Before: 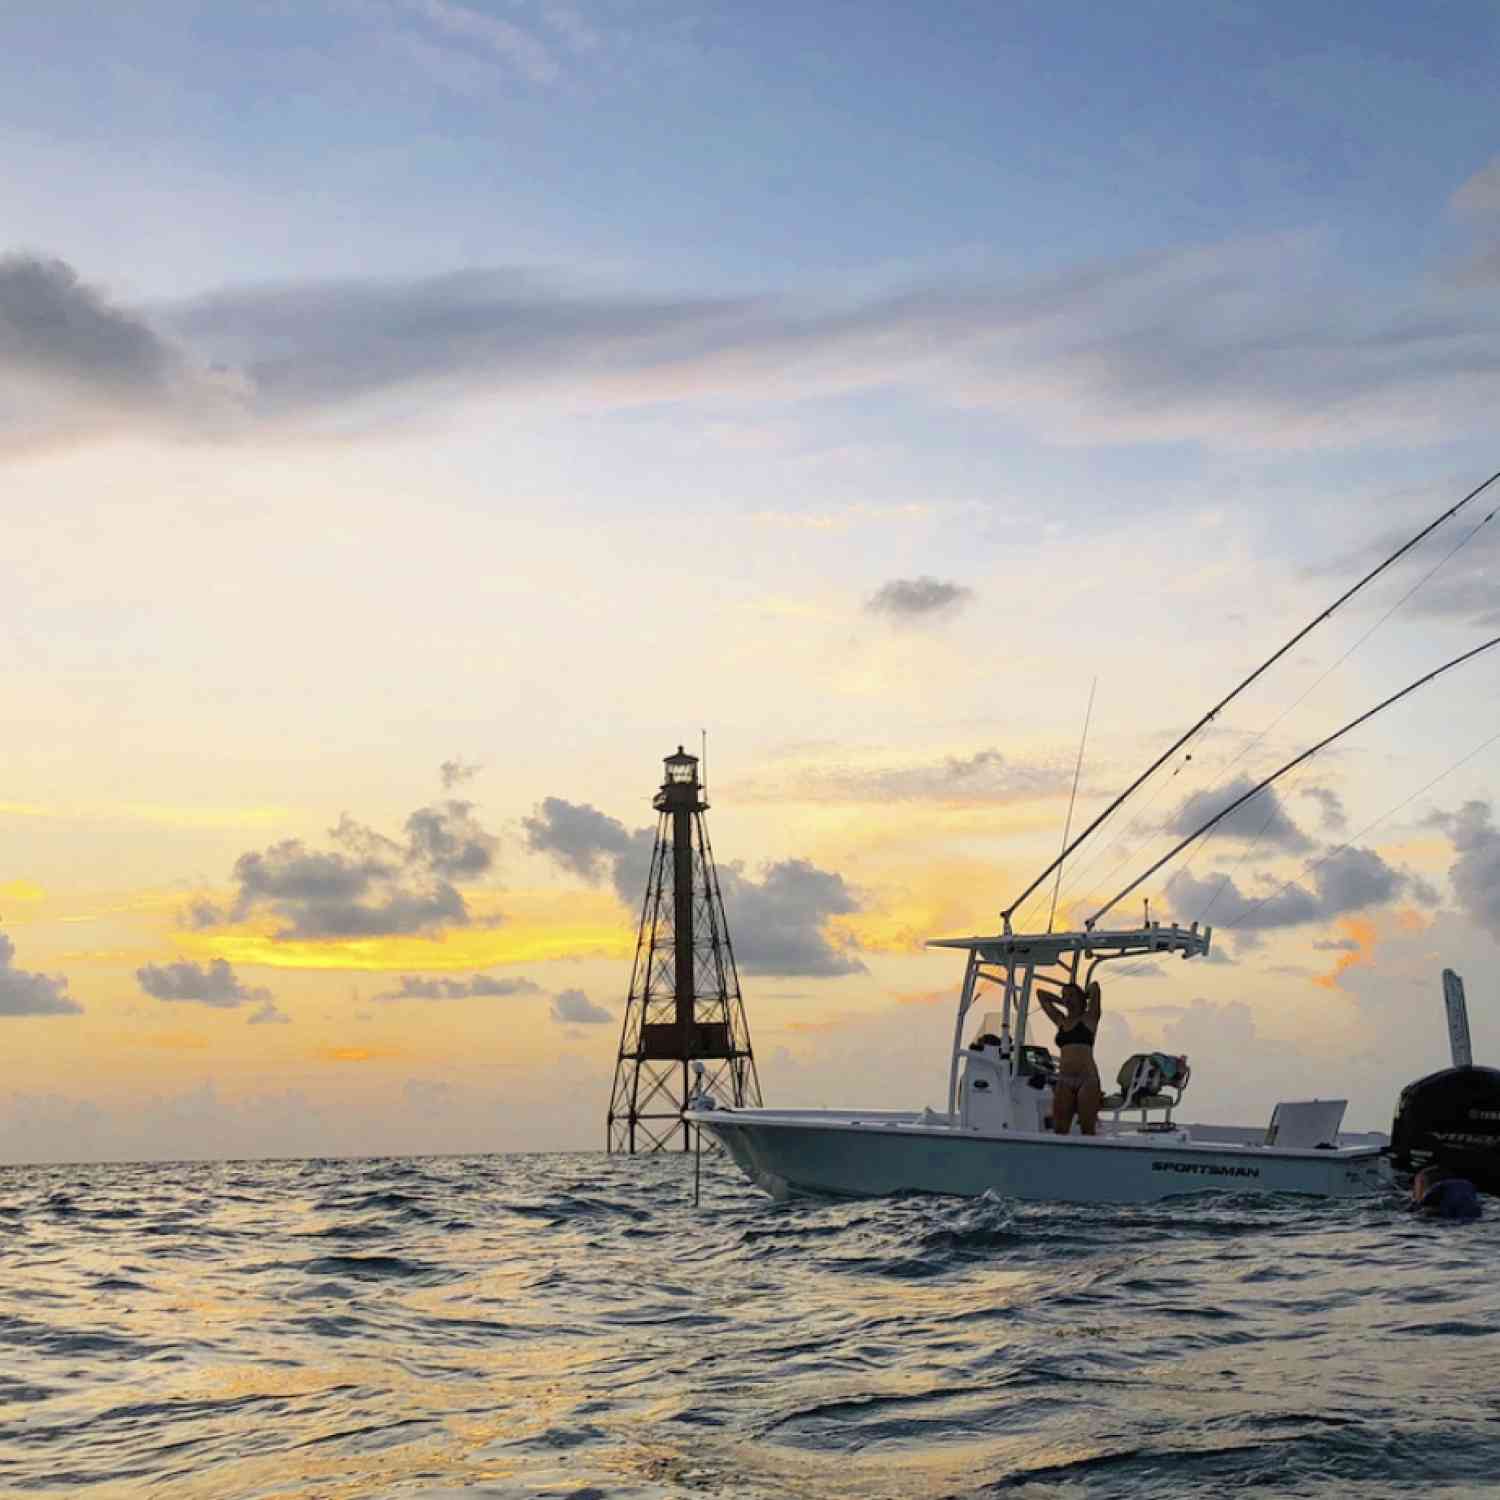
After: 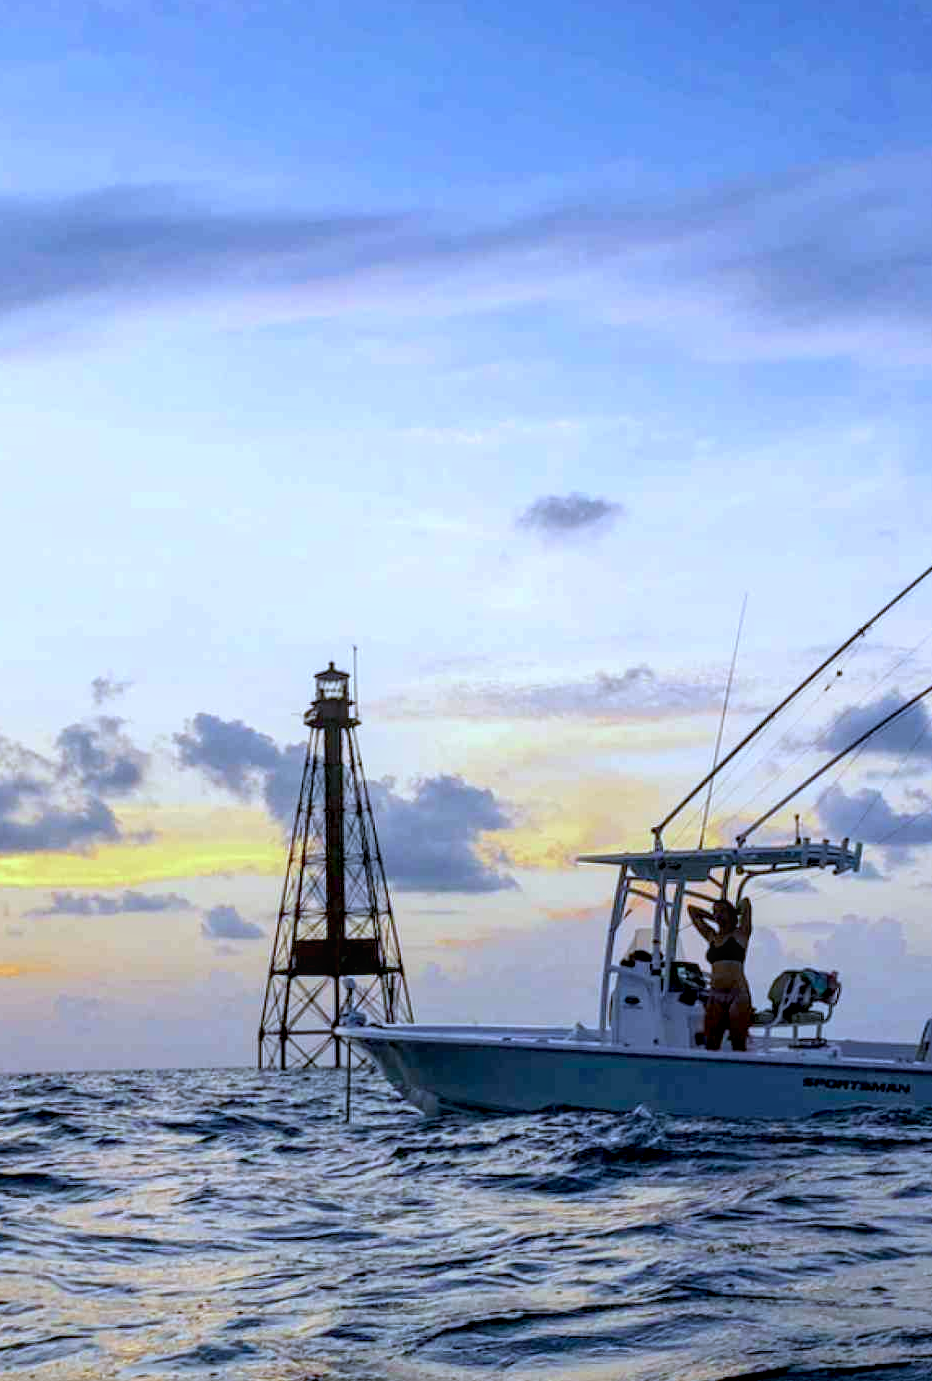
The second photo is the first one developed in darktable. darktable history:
crop and rotate: left 23.311%, top 5.628%, right 14.489%, bottom 2.262%
exposure: black level correction 0.01, exposure 0.007 EV, compensate highlight preservation false
local contrast: on, module defaults
color calibration: illuminant as shot in camera, adaptation linear Bradford (ICC v4), x 0.405, y 0.405, temperature 3552.43 K
